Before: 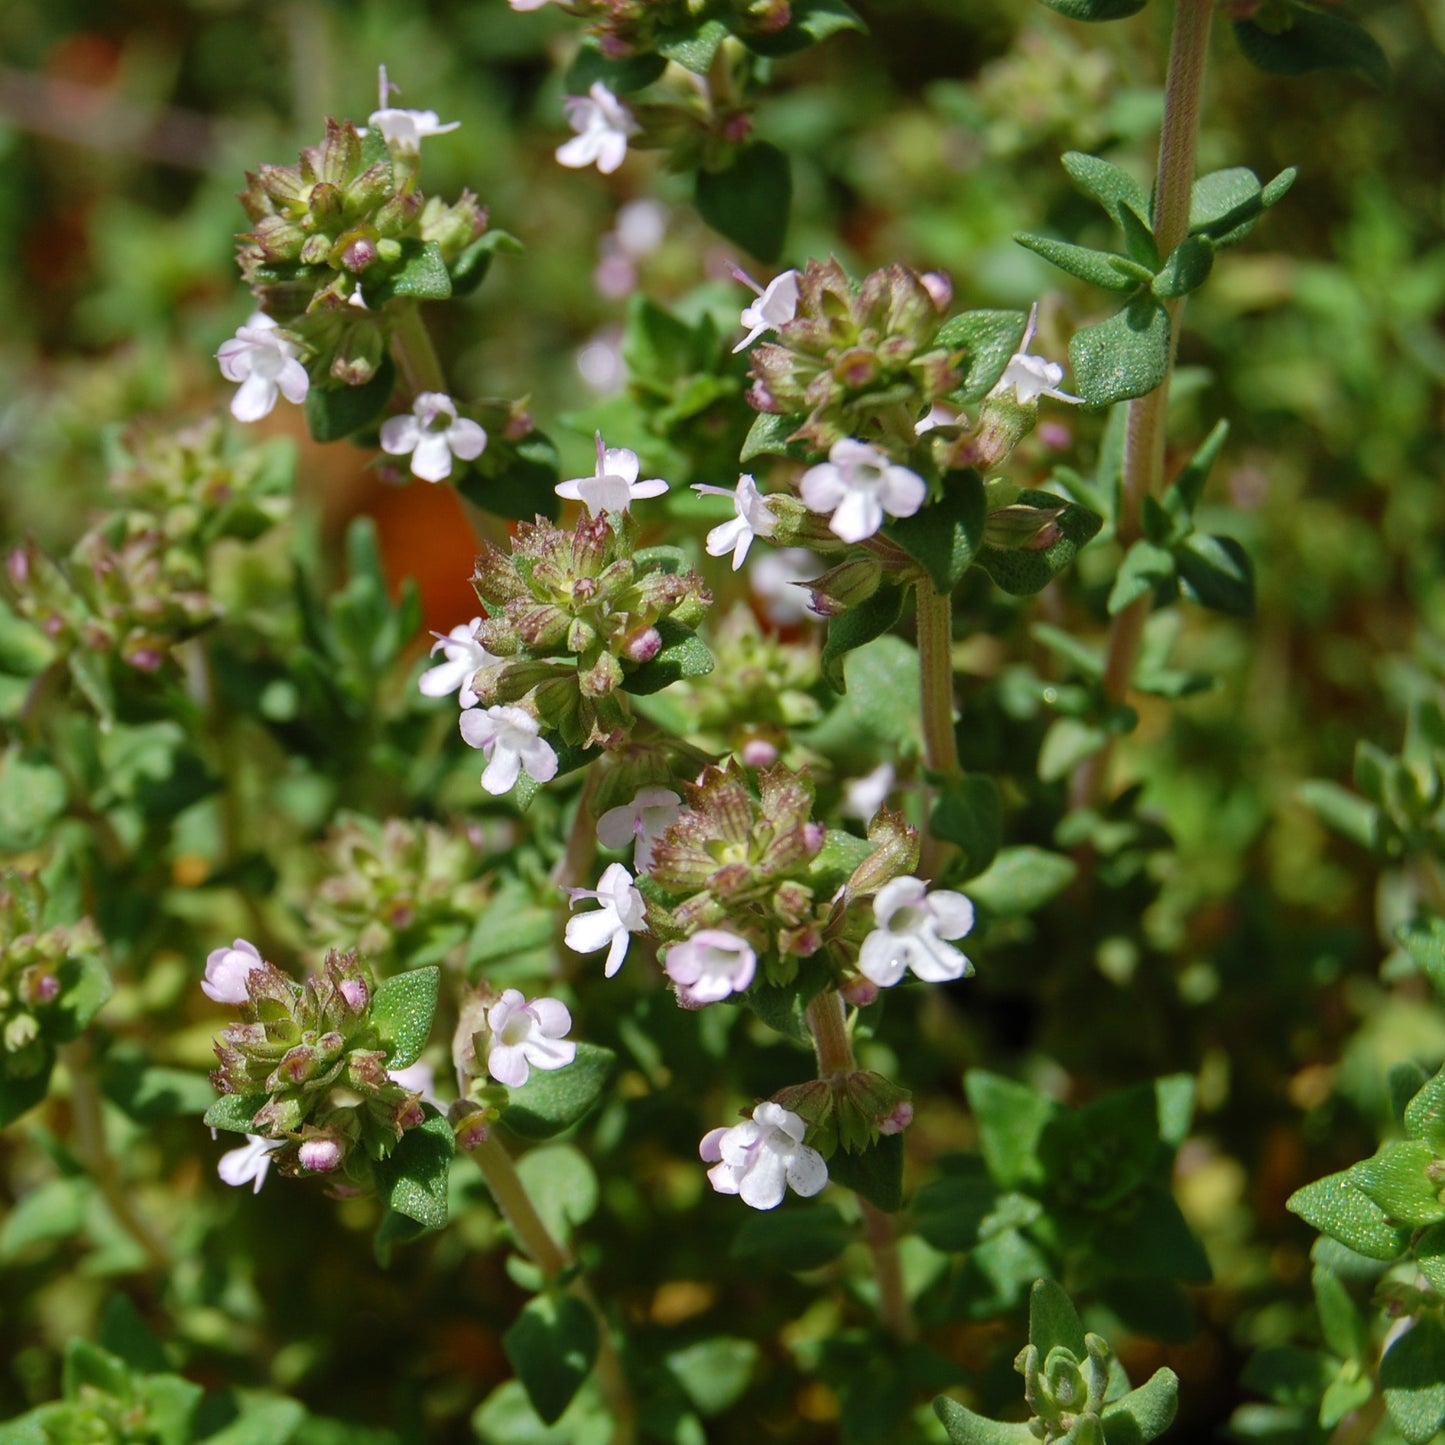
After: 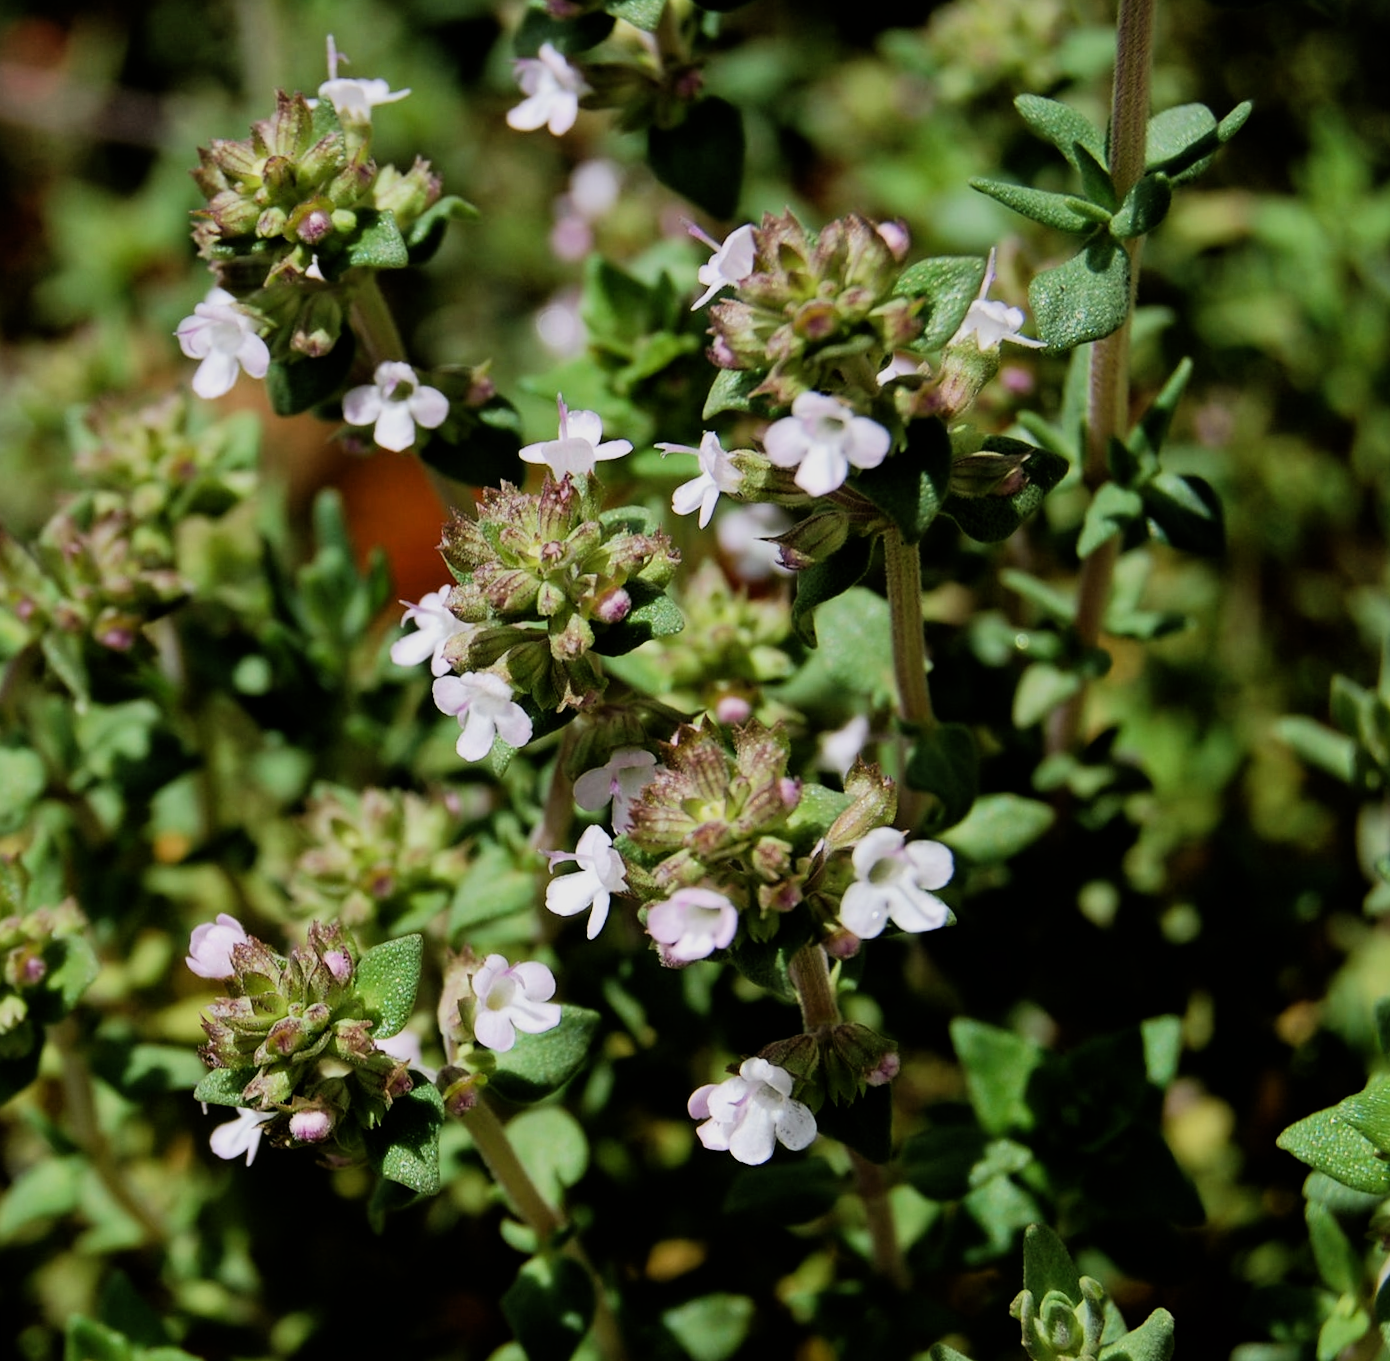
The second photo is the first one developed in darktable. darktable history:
rotate and perspective: rotation -2.12°, lens shift (vertical) 0.009, lens shift (horizontal) -0.008, automatic cropping original format, crop left 0.036, crop right 0.964, crop top 0.05, crop bottom 0.959
filmic rgb: black relative exposure -5 EV, hardness 2.88, contrast 1.4
